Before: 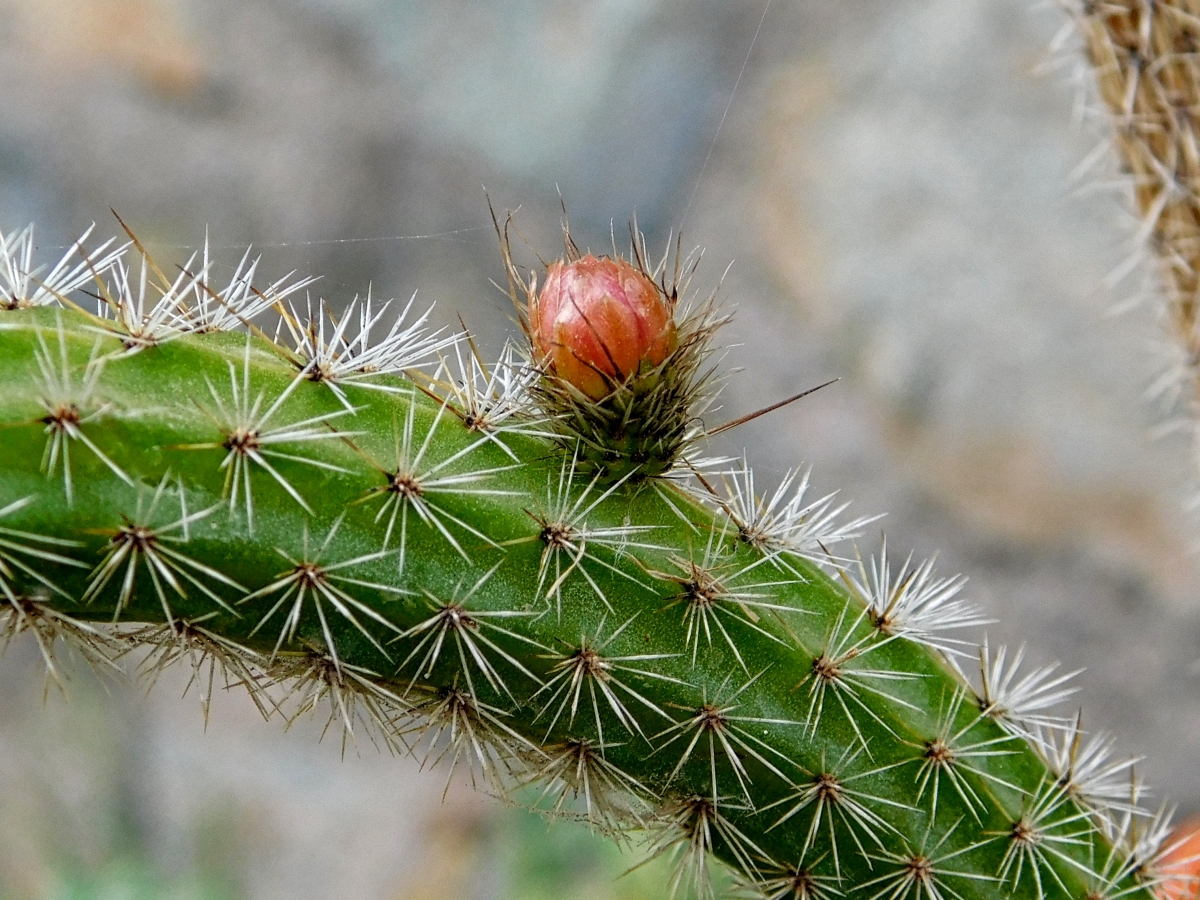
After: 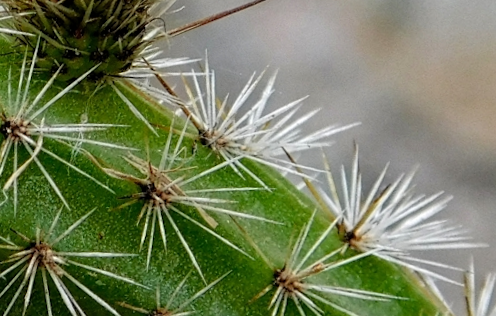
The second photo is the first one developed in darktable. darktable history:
rotate and perspective: rotation 1.69°, lens shift (vertical) -0.023, lens shift (horizontal) -0.291, crop left 0.025, crop right 0.988, crop top 0.092, crop bottom 0.842
crop: left 37.221%, top 45.169%, right 20.63%, bottom 13.777%
